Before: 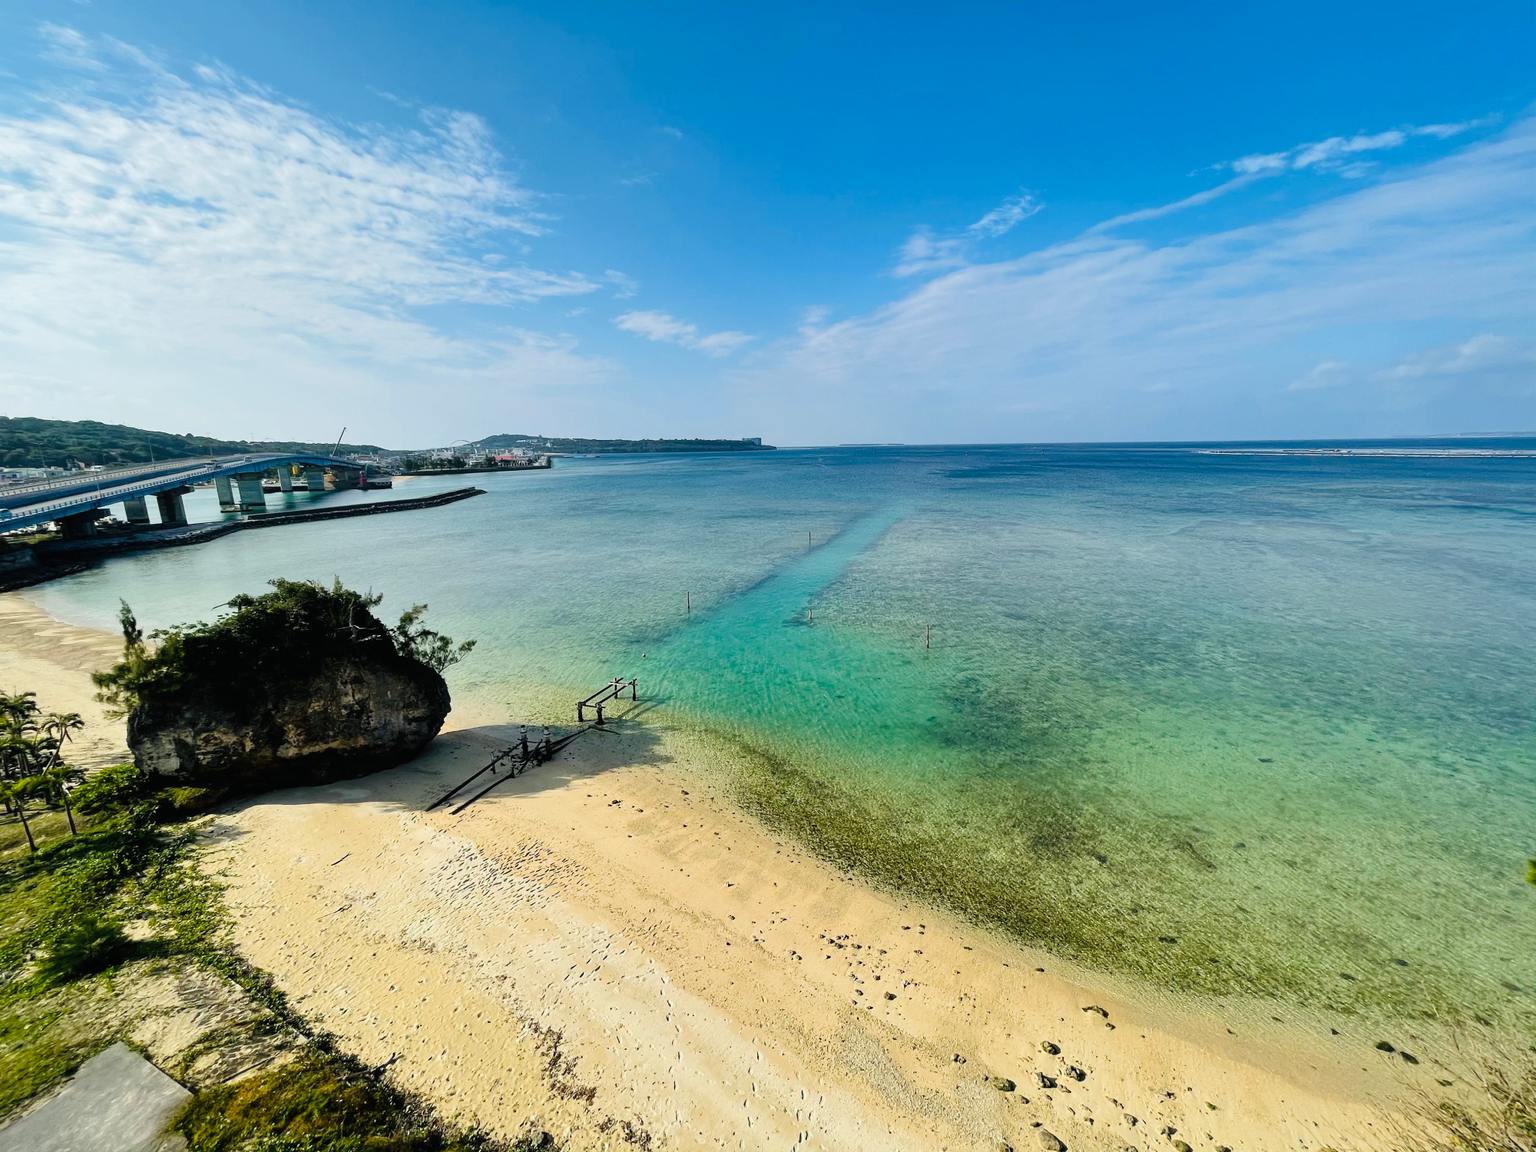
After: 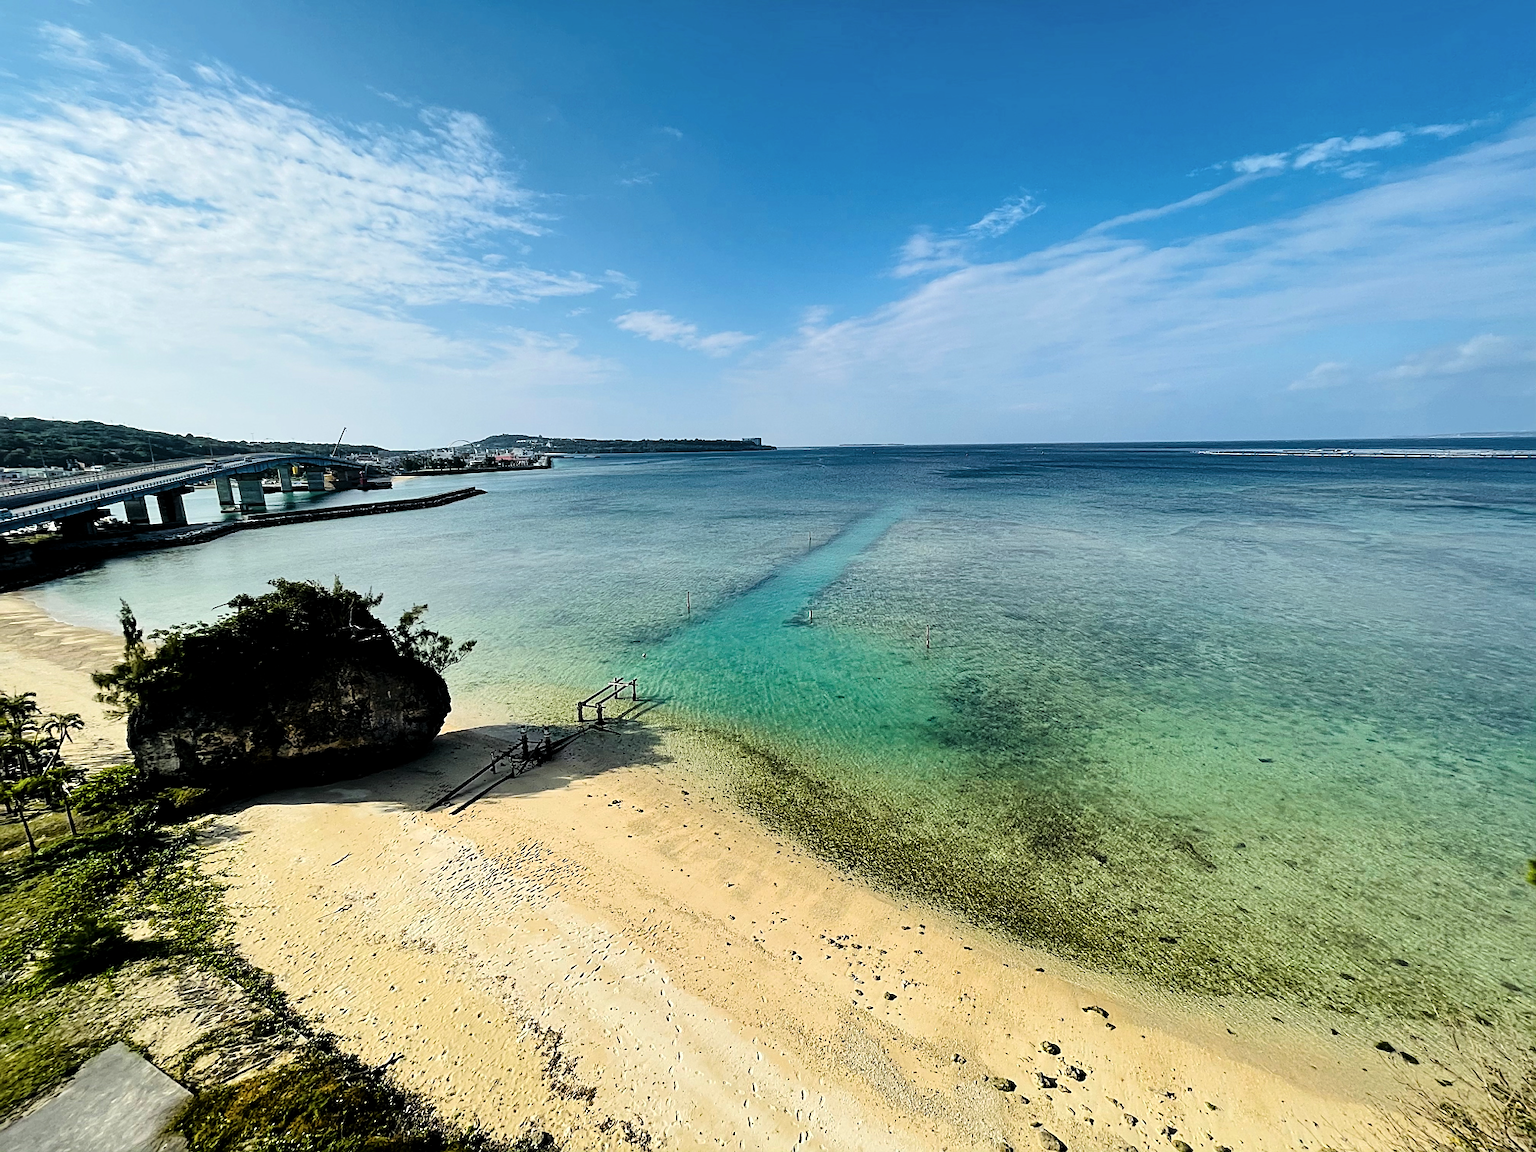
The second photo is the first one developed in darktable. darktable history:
sharpen: on, module defaults
levels: levels [0.029, 0.545, 0.971]
tone curve: curves: ch0 [(0, 0) (0.003, 0.018) (0.011, 0.019) (0.025, 0.024) (0.044, 0.037) (0.069, 0.053) (0.1, 0.075) (0.136, 0.105) (0.177, 0.136) (0.224, 0.179) (0.277, 0.244) (0.335, 0.319) (0.399, 0.4) (0.468, 0.495) (0.543, 0.58) (0.623, 0.671) (0.709, 0.757) (0.801, 0.838) (0.898, 0.913) (1, 1)], color space Lab, independent channels, preserve colors none
